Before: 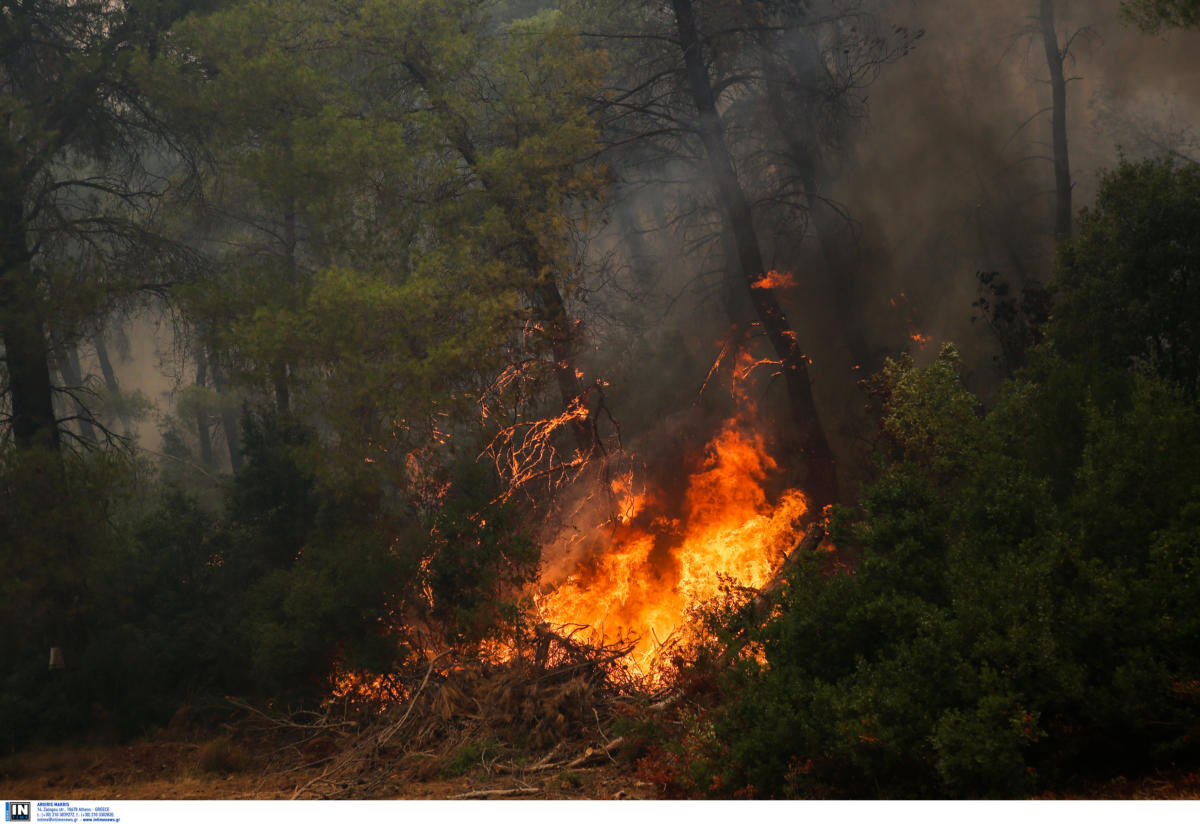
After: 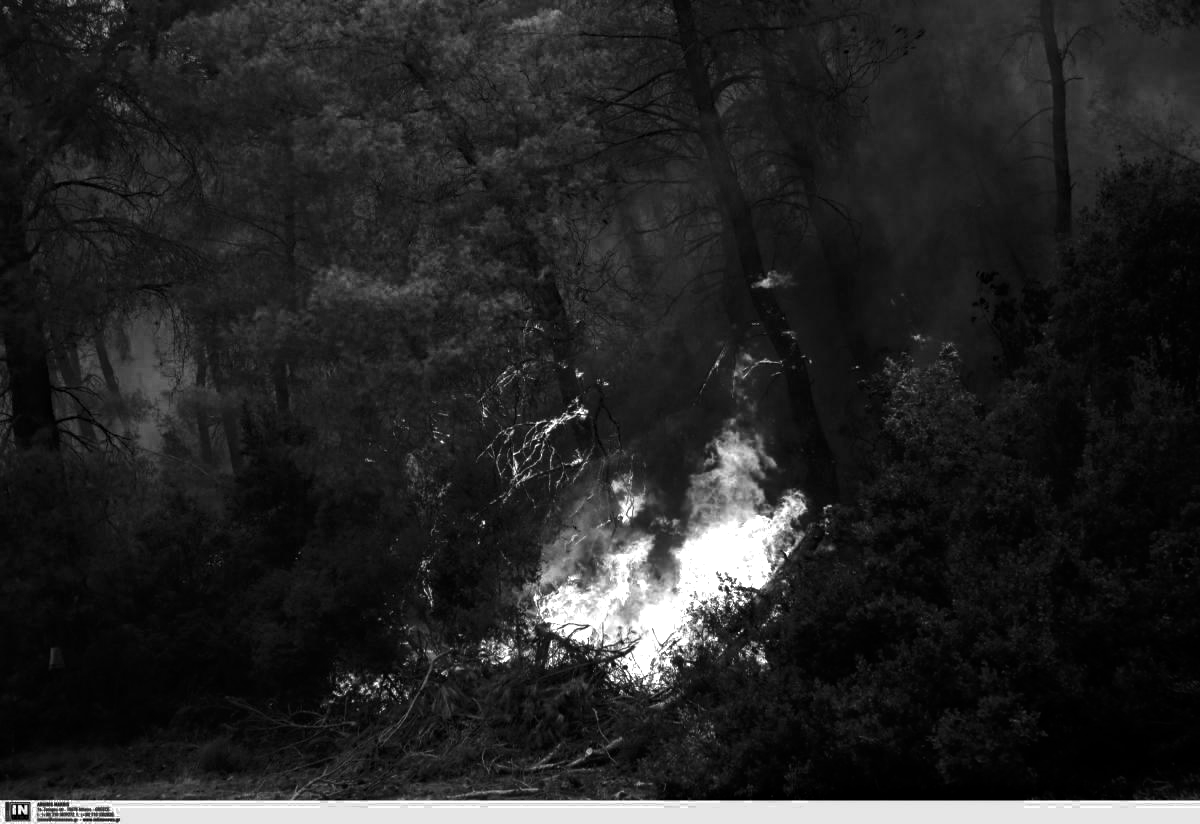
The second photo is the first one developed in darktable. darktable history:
contrast brightness saturation: brightness -0.196, saturation 0.076
color calibration: gray › normalize channels true, illuminant as shot in camera, x 0.359, y 0.362, temperature 4581.94 K, gamut compression 0.019
tone equalizer: on, module defaults
color zones: curves: ch0 [(0, 0.554) (0.146, 0.662) (0.293, 0.86) (0.503, 0.774) (0.637, 0.106) (0.74, 0.072) (0.866, 0.488) (0.998, 0.569)]; ch1 [(0, 0) (0.143, 0) (0.286, 0) (0.429, 0) (0.571, 0) (0.714, 0) (0.857, 0)]
haze removal: strength 0.488, distance 0.433, adaptive false
